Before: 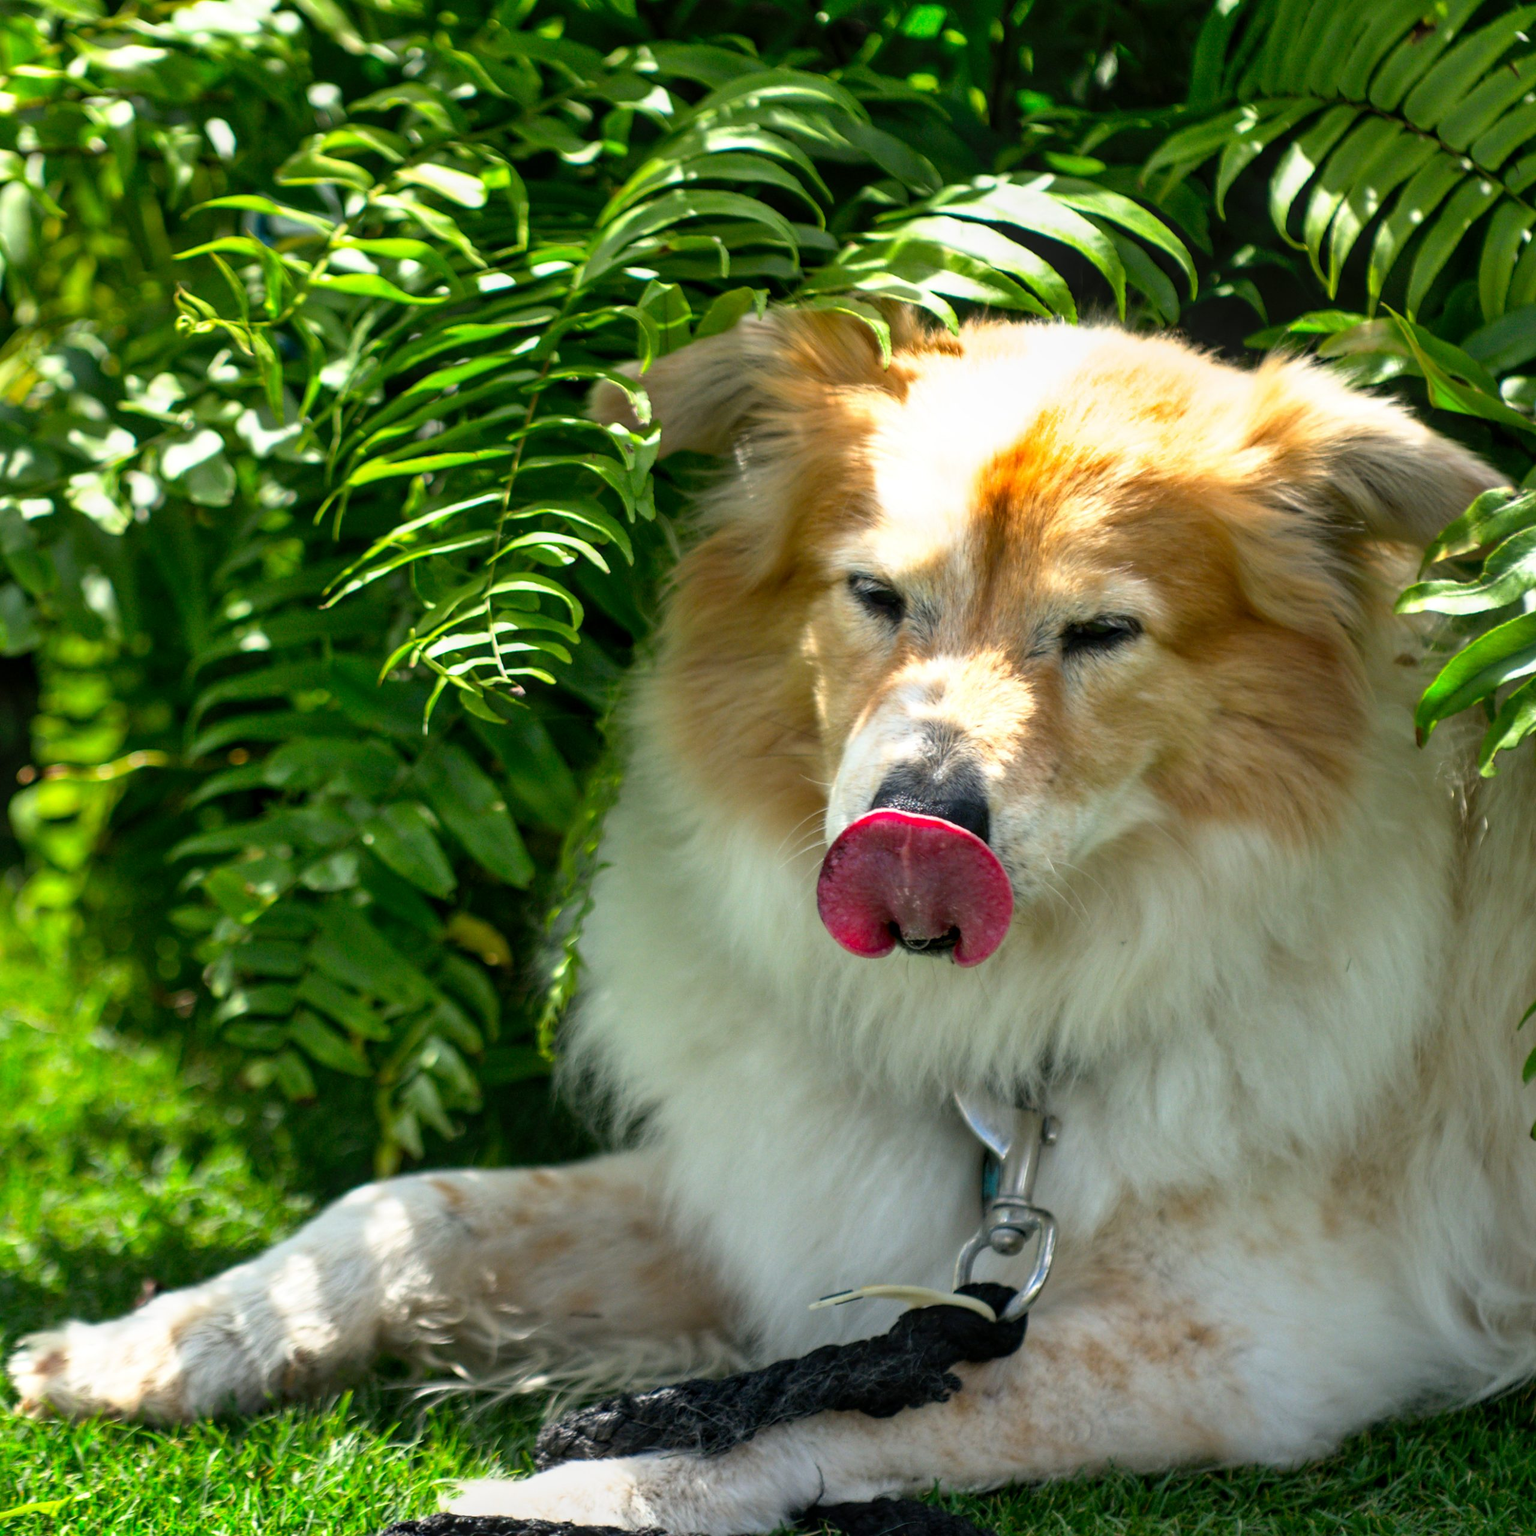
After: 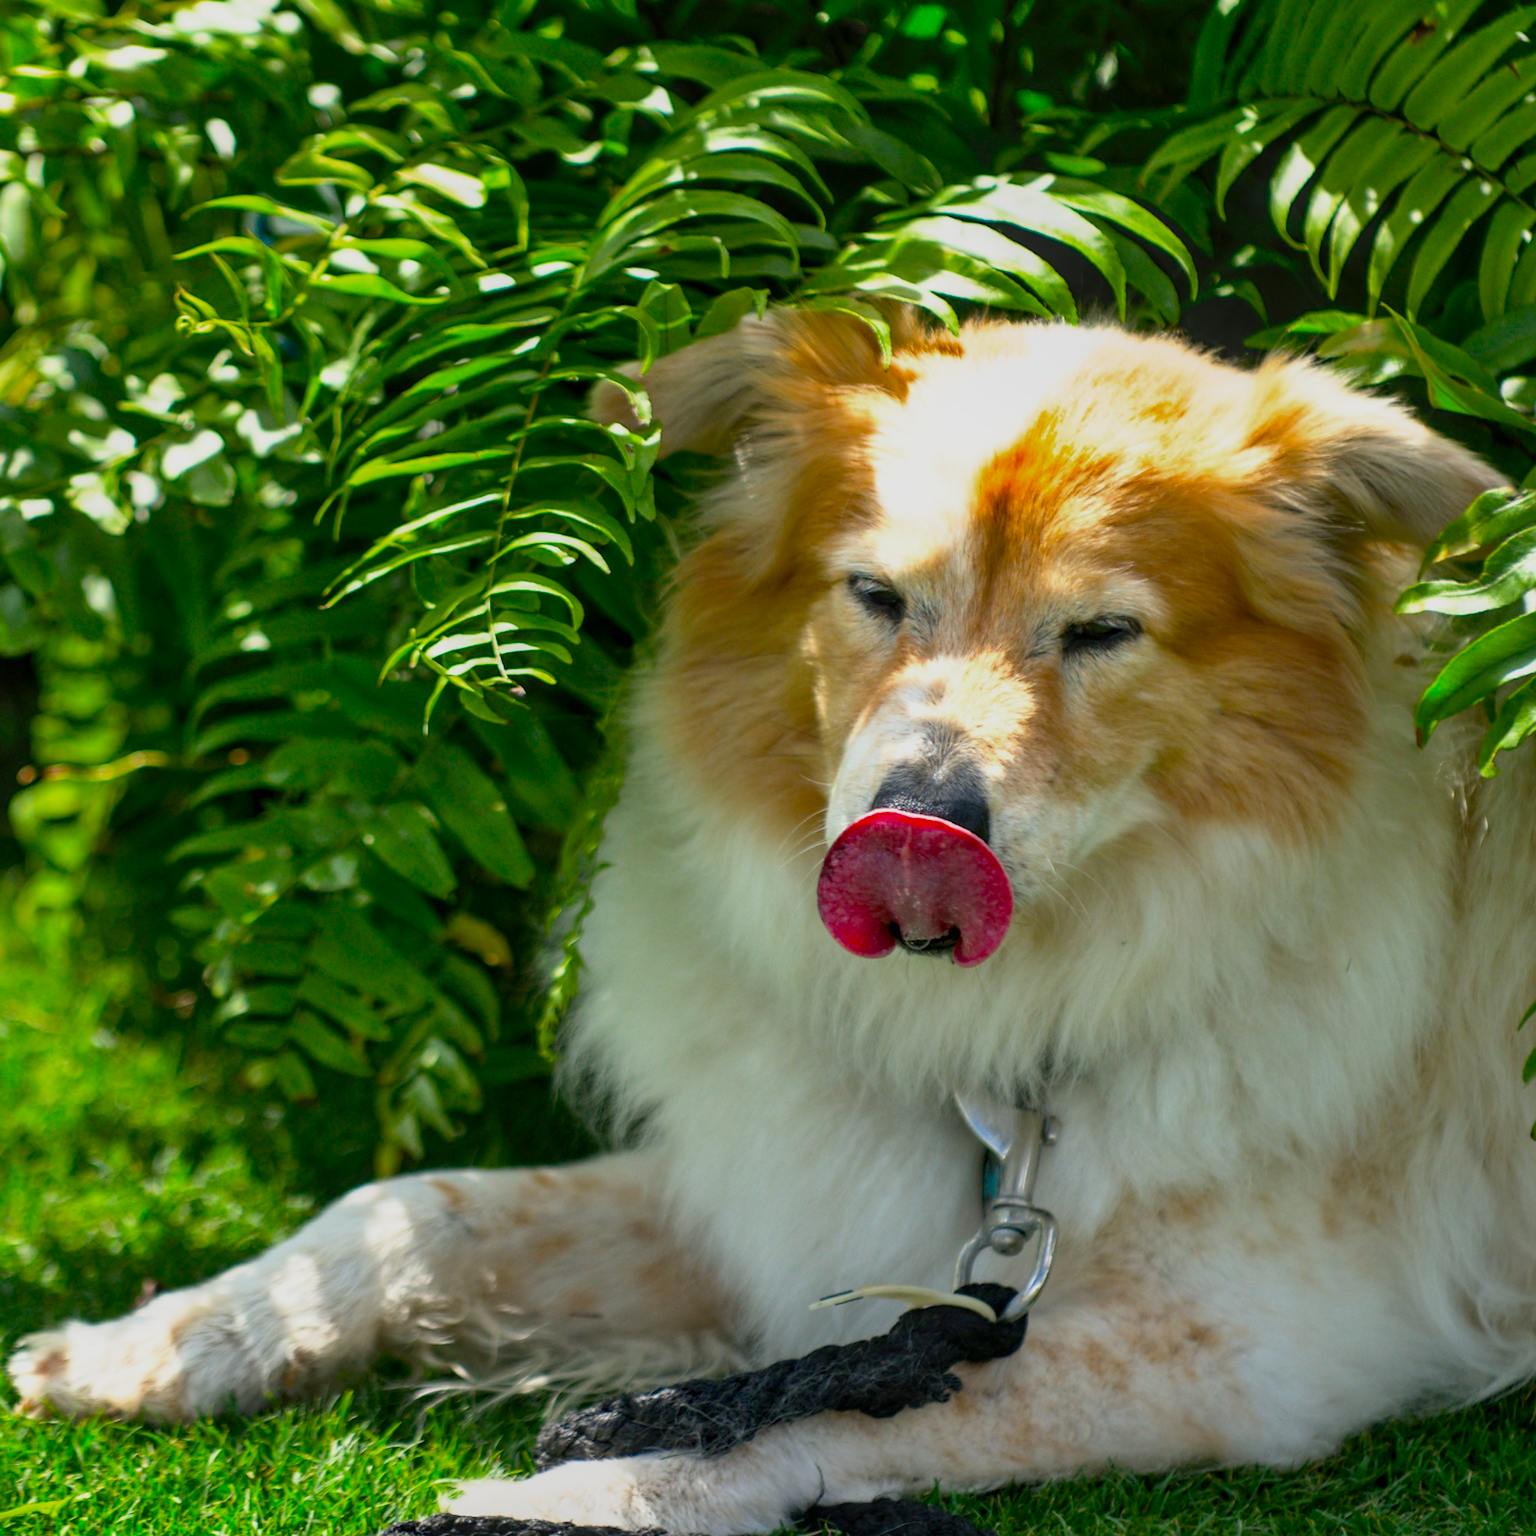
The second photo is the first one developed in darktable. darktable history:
color balance rgb: perceptual saturation grading › global saturation 11.444%, perceptual brilliance grading › global brilliance -0.666%, perceptual brilliance grading › highlights -1.137%, perceptual brilliance grading › mid-tones -0.517%, perceptual brilliance grading › shadows -1.4%, global vibrance -7.978%, contrast -13.147%, saturation formula JzAzBz (2021)
